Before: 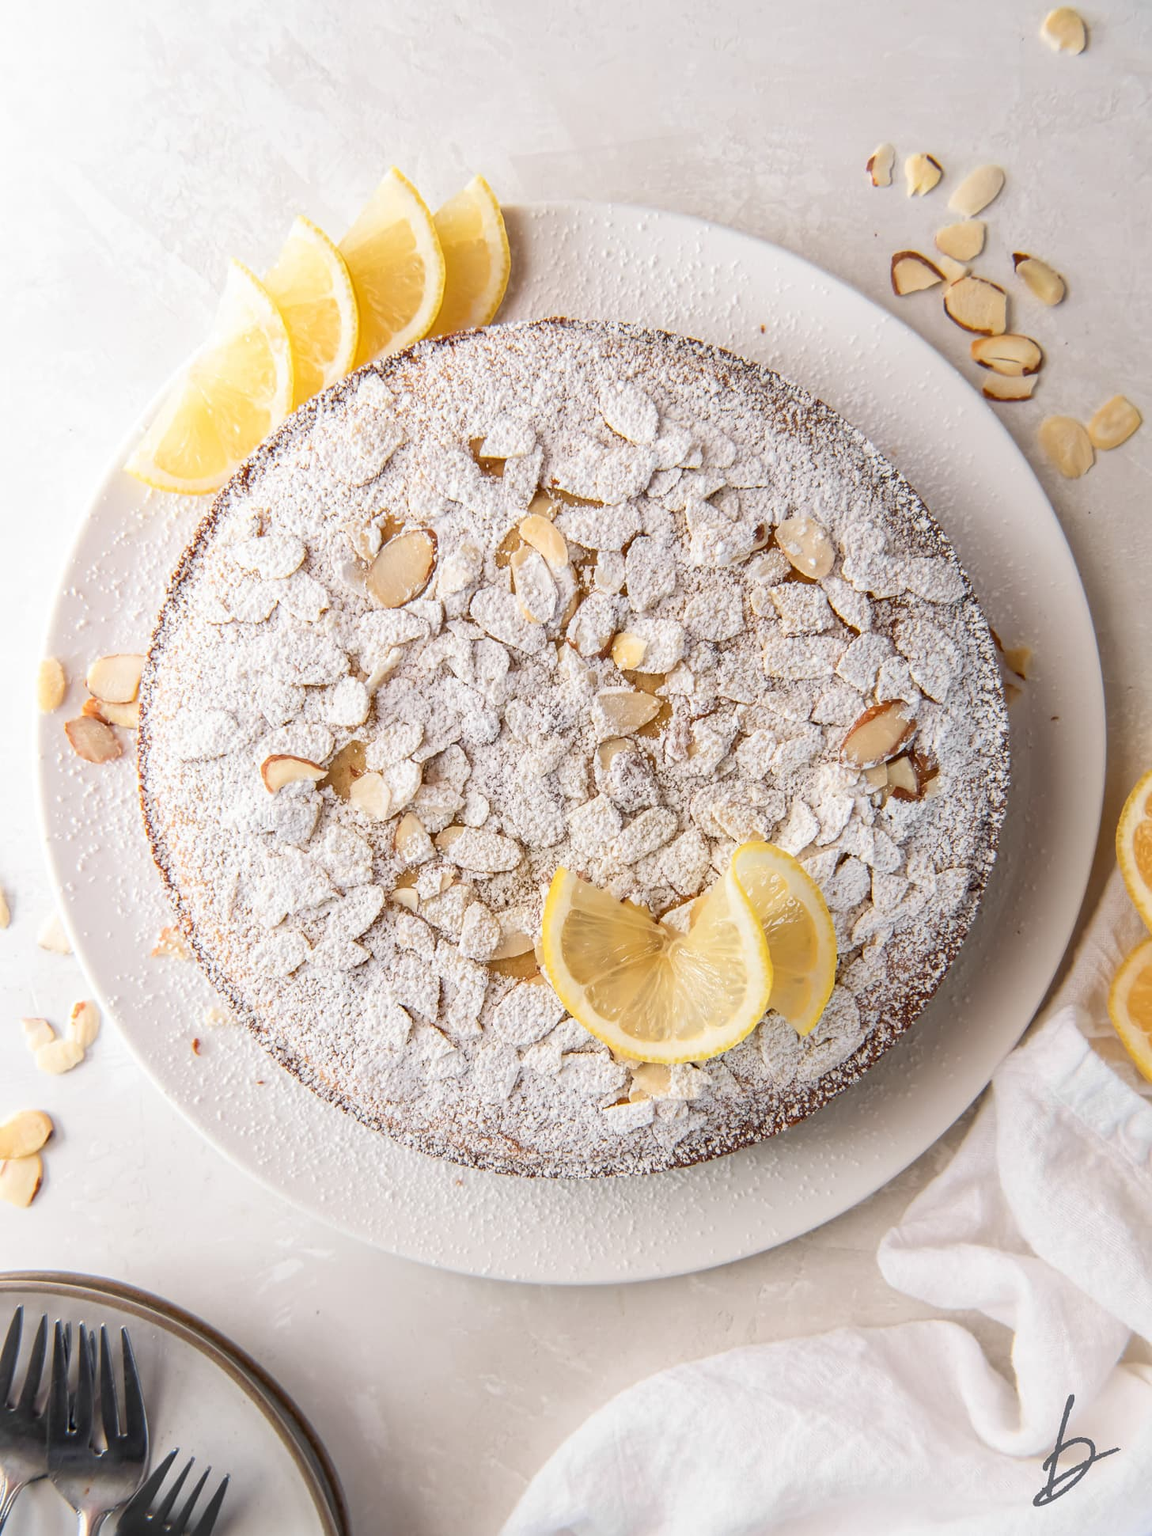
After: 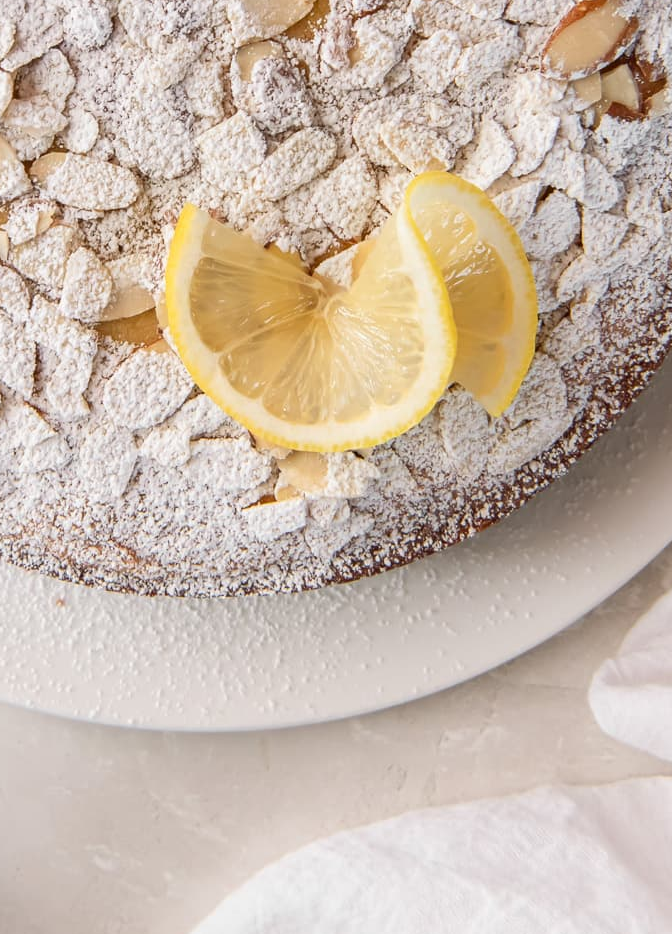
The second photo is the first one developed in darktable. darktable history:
crop: left 35.752%, top 45.973%, right 18.066%, bottom 5.897%
